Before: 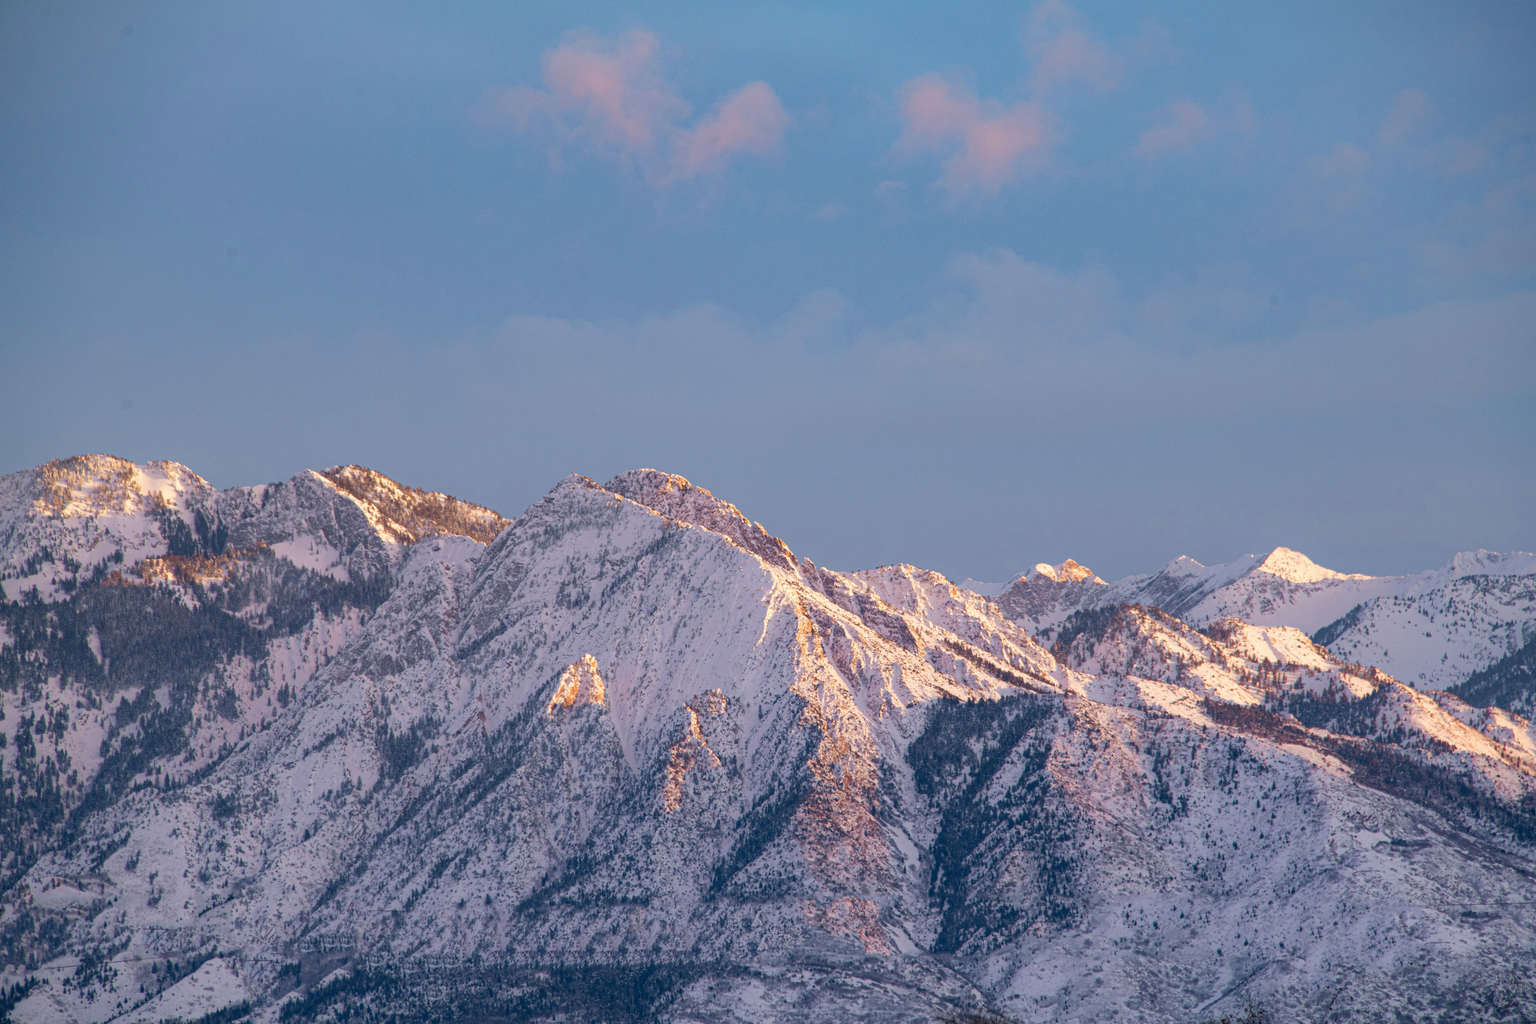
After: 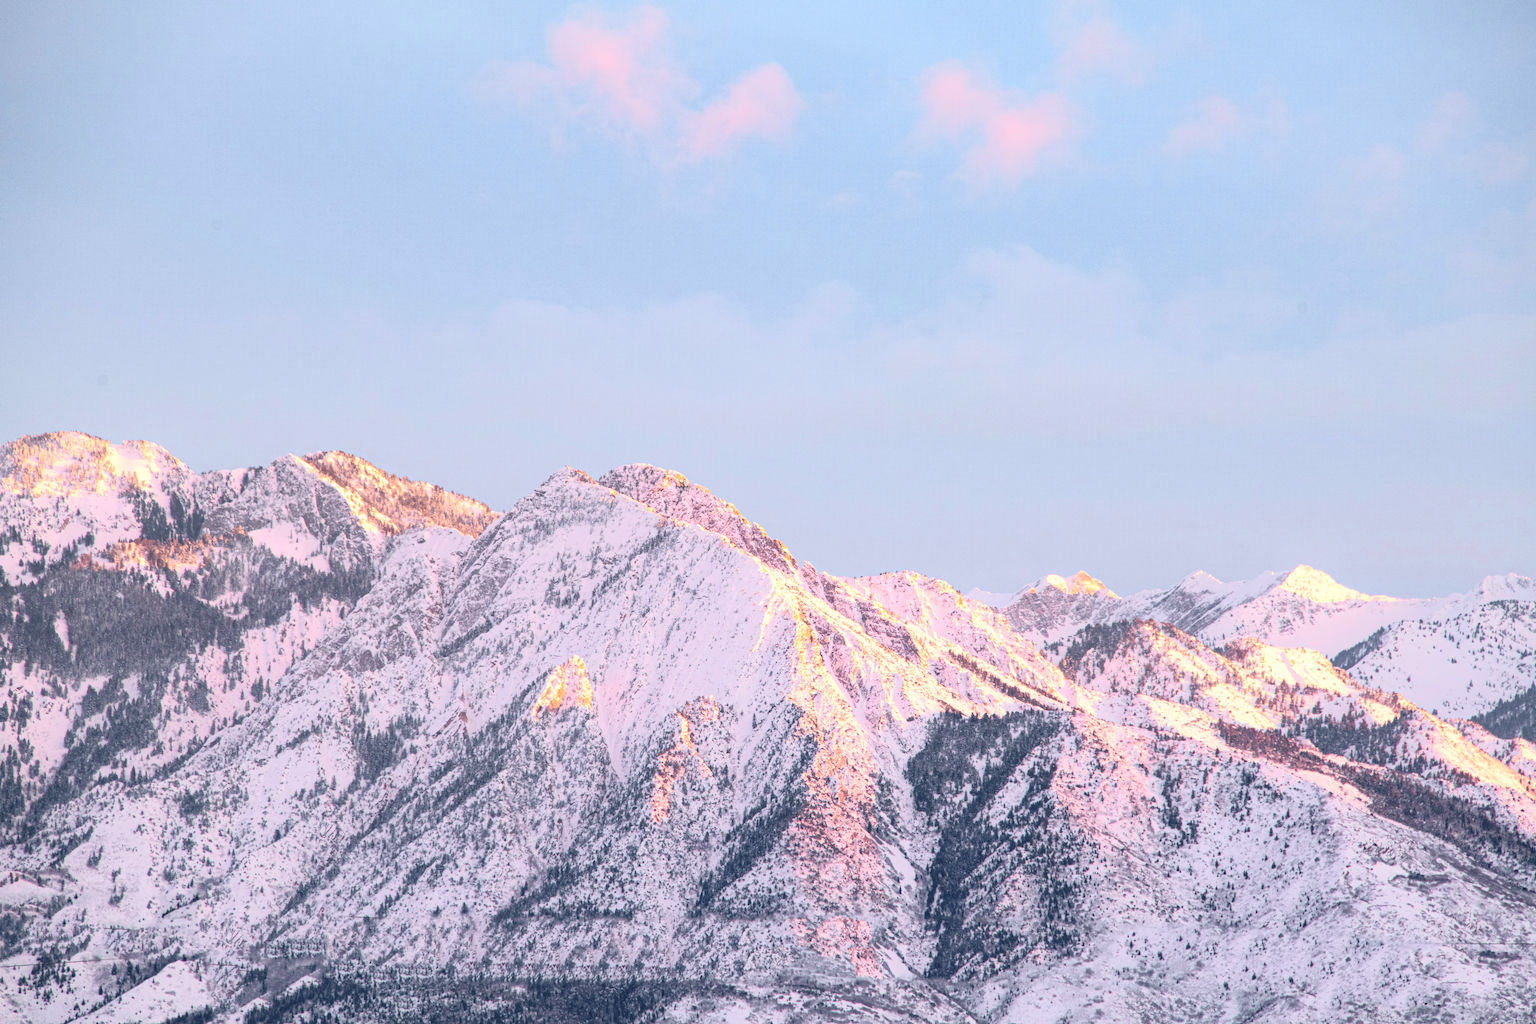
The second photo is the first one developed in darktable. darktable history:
tone curve: curves: ch0 [(0, 0.032) (0.094, 0.08) (0.265, 0.208) (0.41, 0.417) (0.498, 0.496) (0.638, 0.673) (0.819, 0.841) (0.96, 0.899)]; ch1 [(0, 0) (0.161, 0.092) (0.37, 0.302) (0.417, 0.434) (0.495, 0.504) (0.576, 0.589) (0.725, 0.765) (1, 1)]; ch2 [(0, 0) (0.352, 0.403) (0.45, 0.469) (0.521, 0.515) (0.59, 0.579) (1, 1)], color space Lab, independent channels, preserve colors none
crop and rotate: angle -1.69°
exposure: black level correction 0, exposure 1.2 EV, compensate highlight preservation false
